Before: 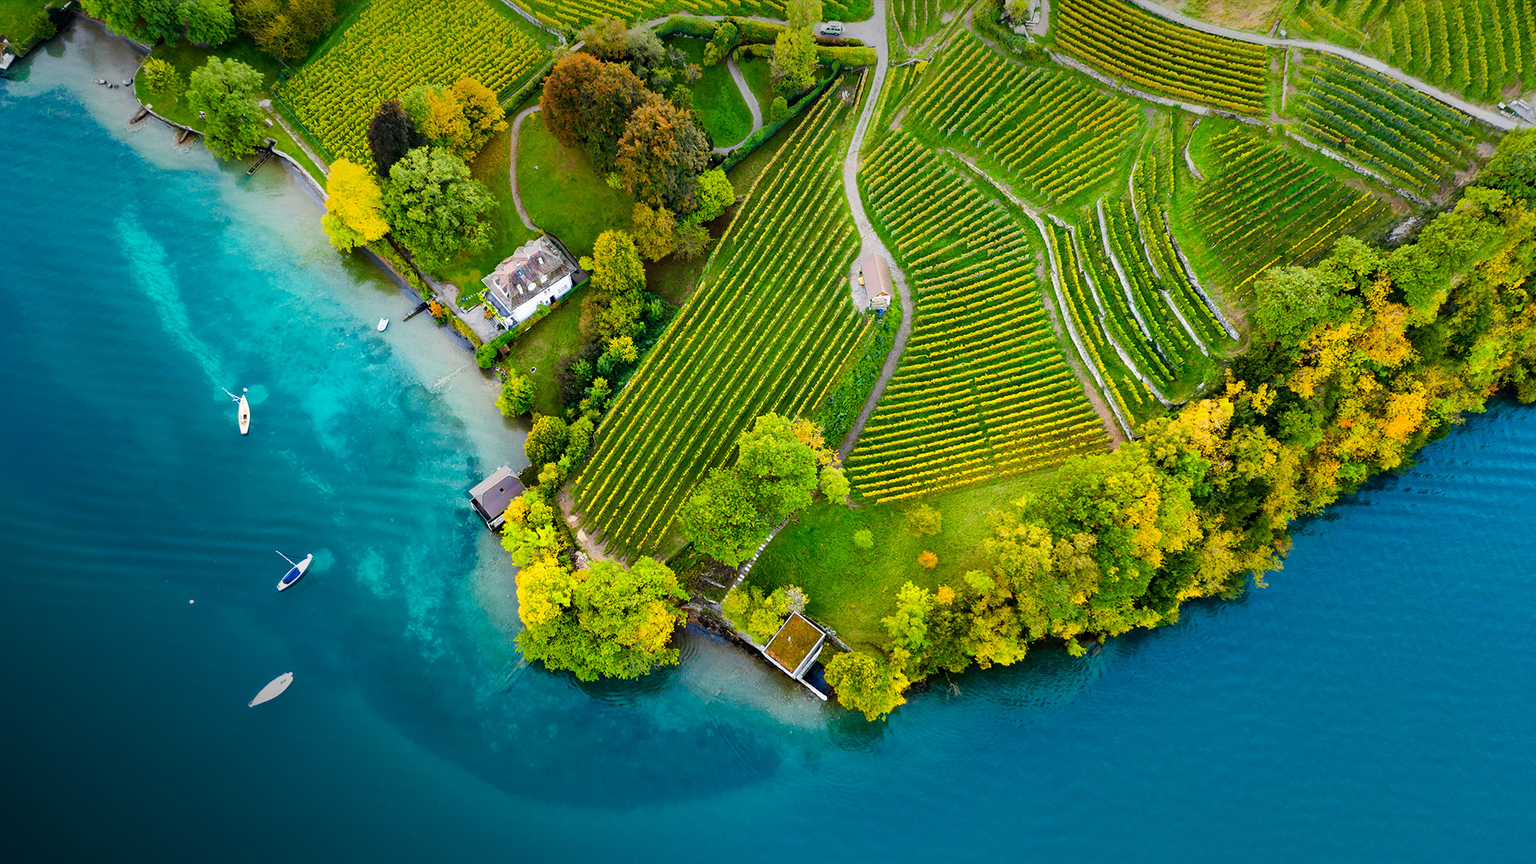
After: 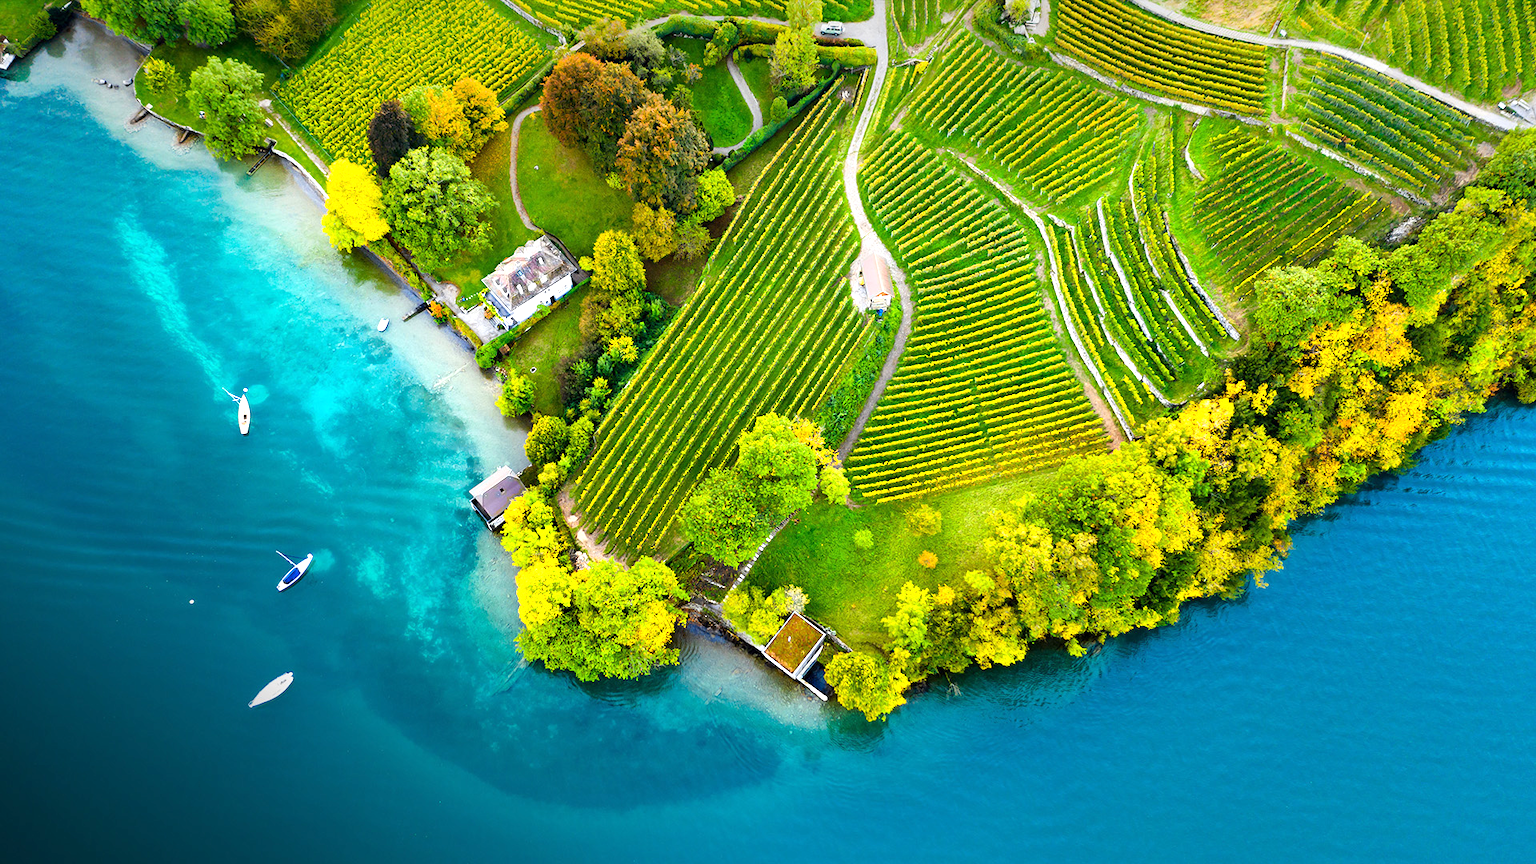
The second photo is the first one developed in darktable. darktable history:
exposure: exposure 0.744 EV, compensate exposure bias true, compensate highlight preservation false
